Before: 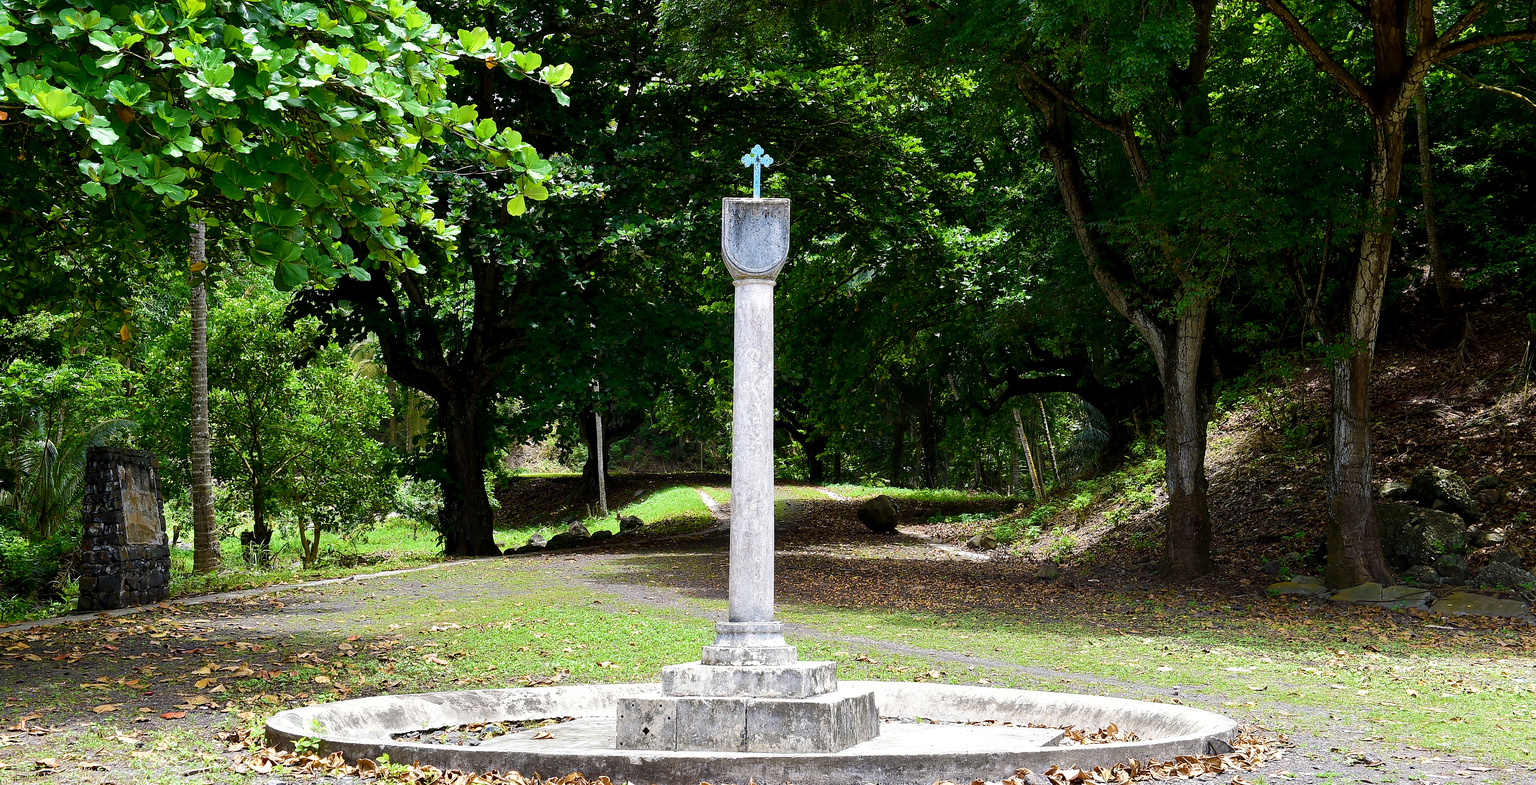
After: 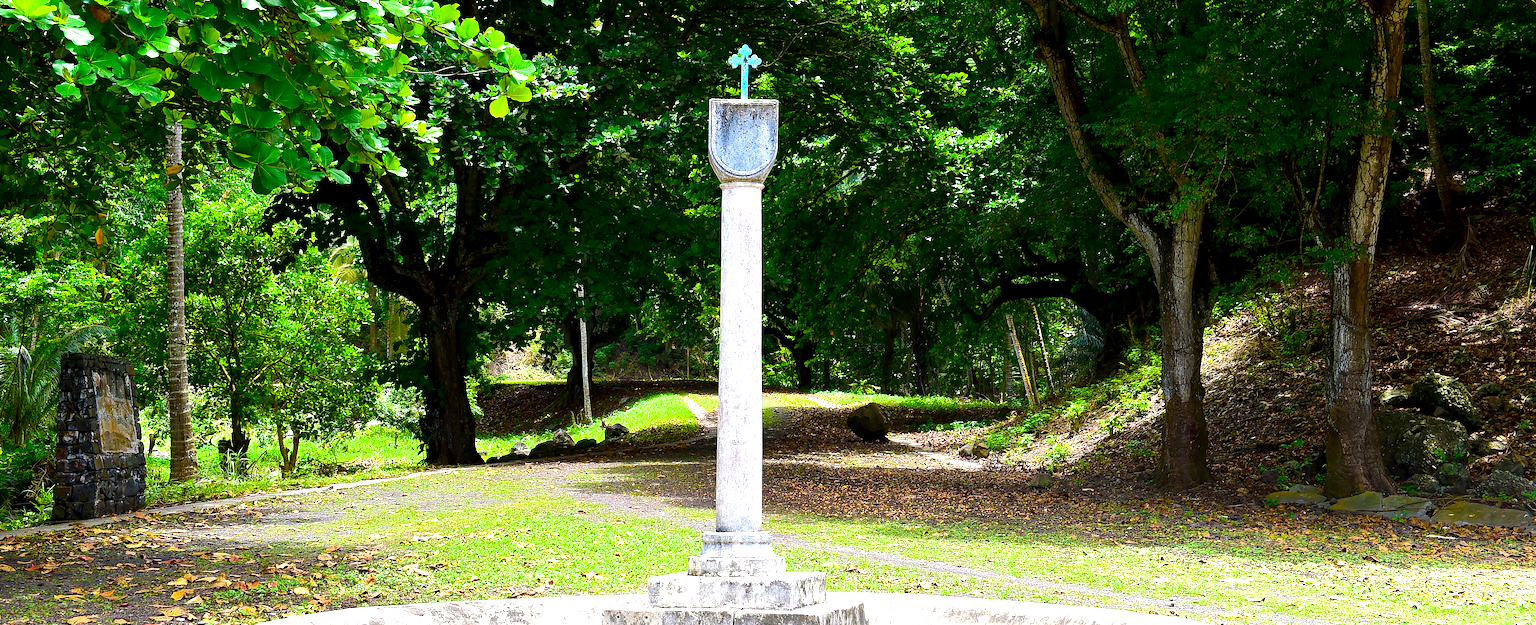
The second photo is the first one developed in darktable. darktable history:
crop and rotate: left 1.831%, top 12.856%, right 0.132%, bottom 8.992%
exposure: exposure 0.646 EV, compensate highlight preservation false
contrast brightness saturation: contrast 0.072
color correction: highlights b* -0.017, saturation 1.35
haze removal: compatibility mode true, adaptive false
